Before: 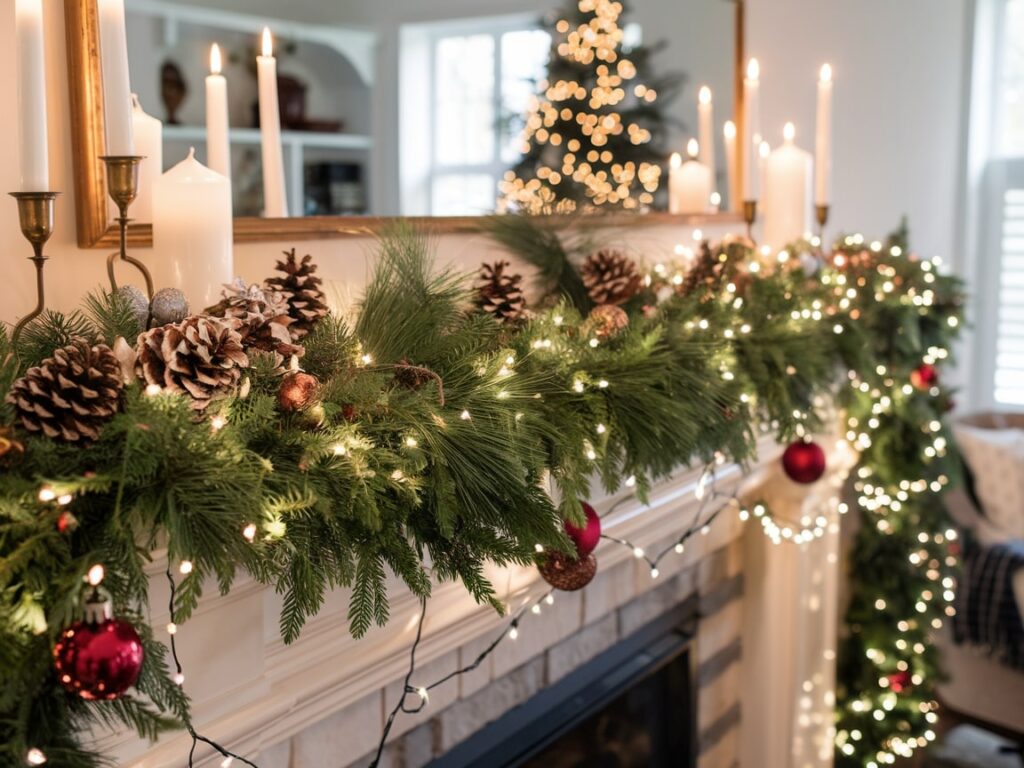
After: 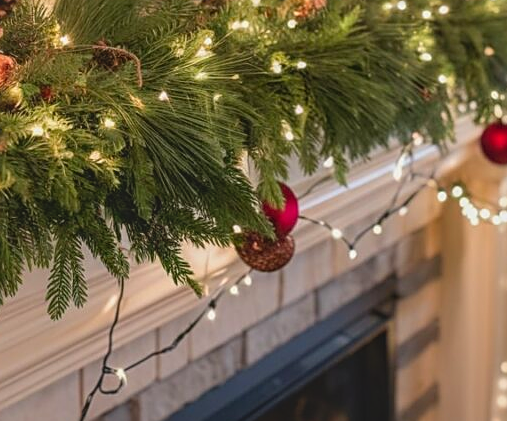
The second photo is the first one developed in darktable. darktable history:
crop: left 29.562%, top 41.664%, right 20.915%, bottom 3.487%
sharpen: on, module defaults
shadows and highlights: shadows 21.01, highlights -80.93, soften with gaussian
contrast brightness saturation: contrast -0.206, saturation 0.187
local contrast: on, module defaults
